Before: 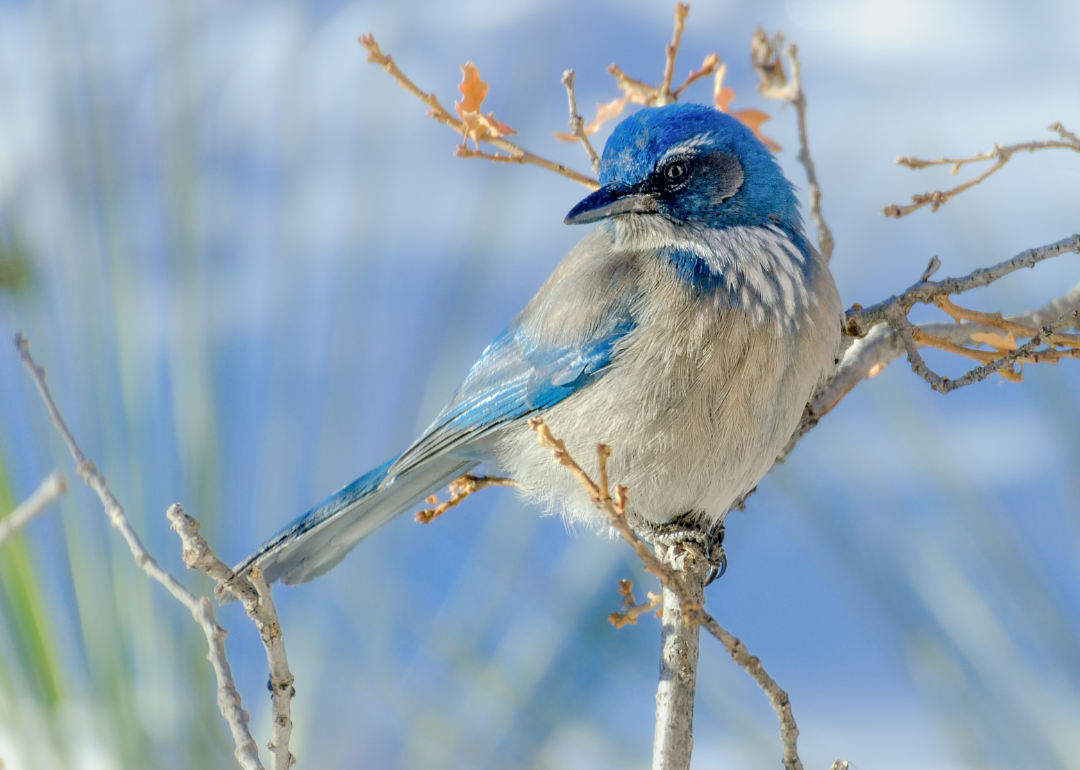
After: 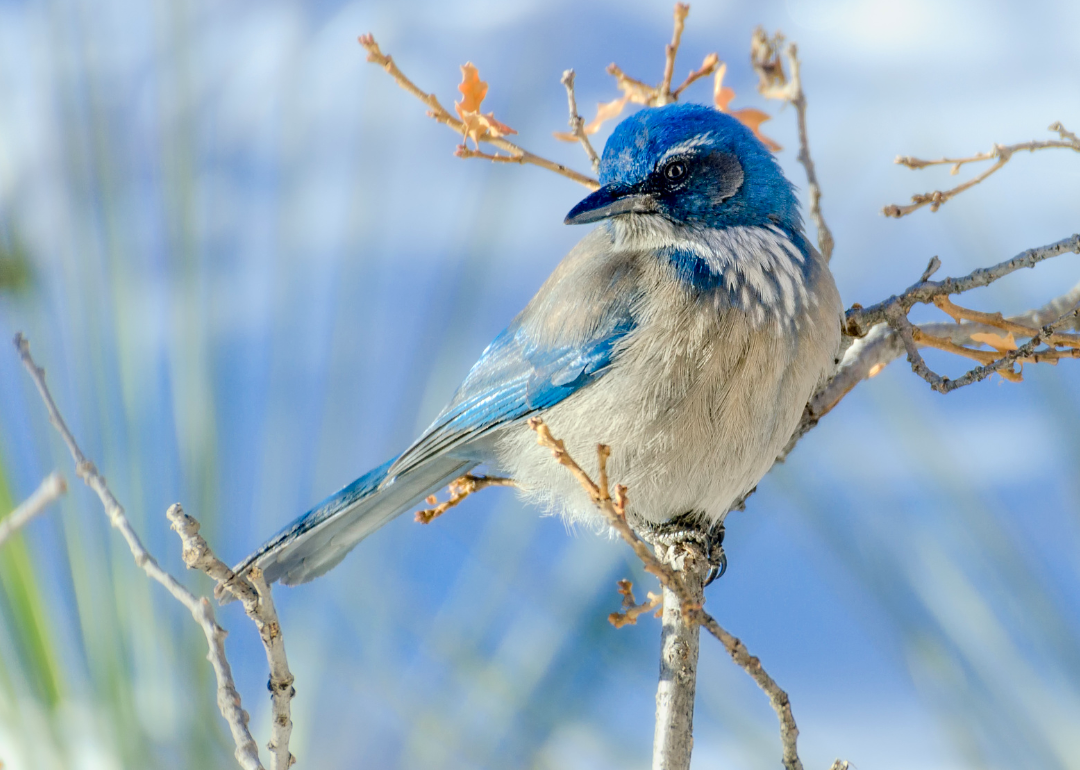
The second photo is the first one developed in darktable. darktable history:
contrast brightness saturation: contrast 0.152, brightness -0.007, saturation 0.097
